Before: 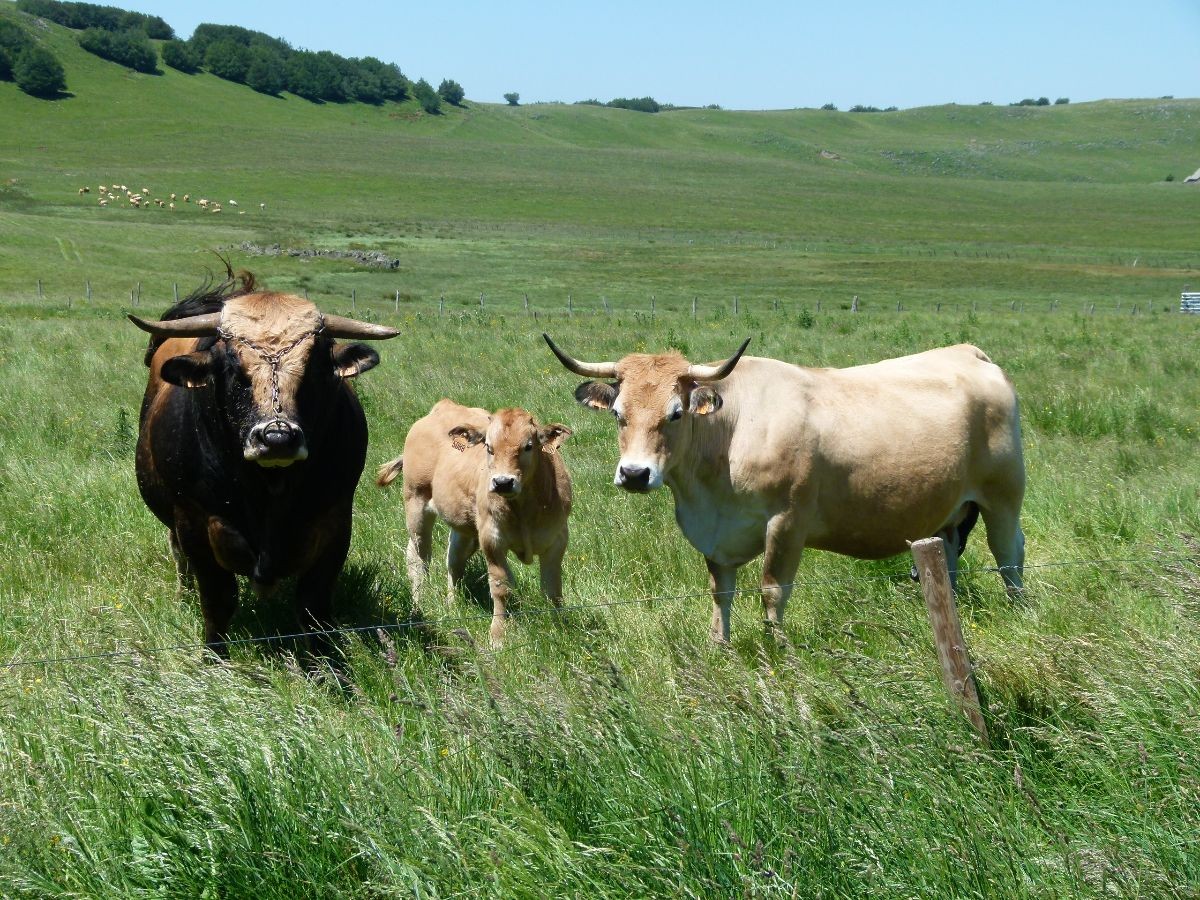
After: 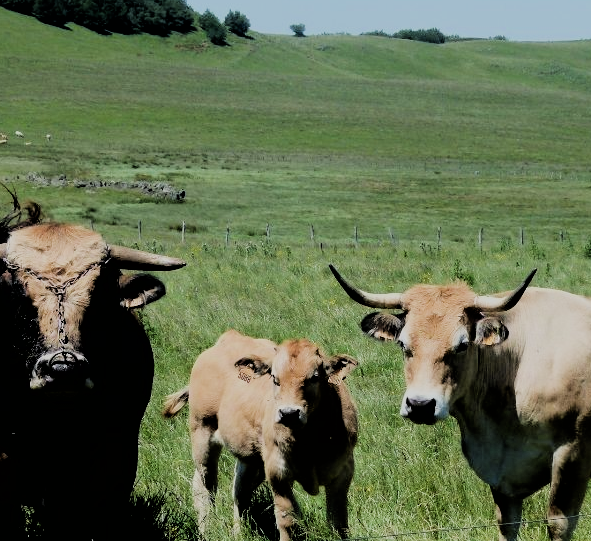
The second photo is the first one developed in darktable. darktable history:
exposure: exposure -0.153 EV, compensate highlight preservation false
filmic rgb: black relative exposure -3.21 EV, white relative exposure 7.02 EV, hardness 1.46, contrast 1.35
crop: left 17.835%, top 7.675%, right 32.881%, bottom 32.213%
